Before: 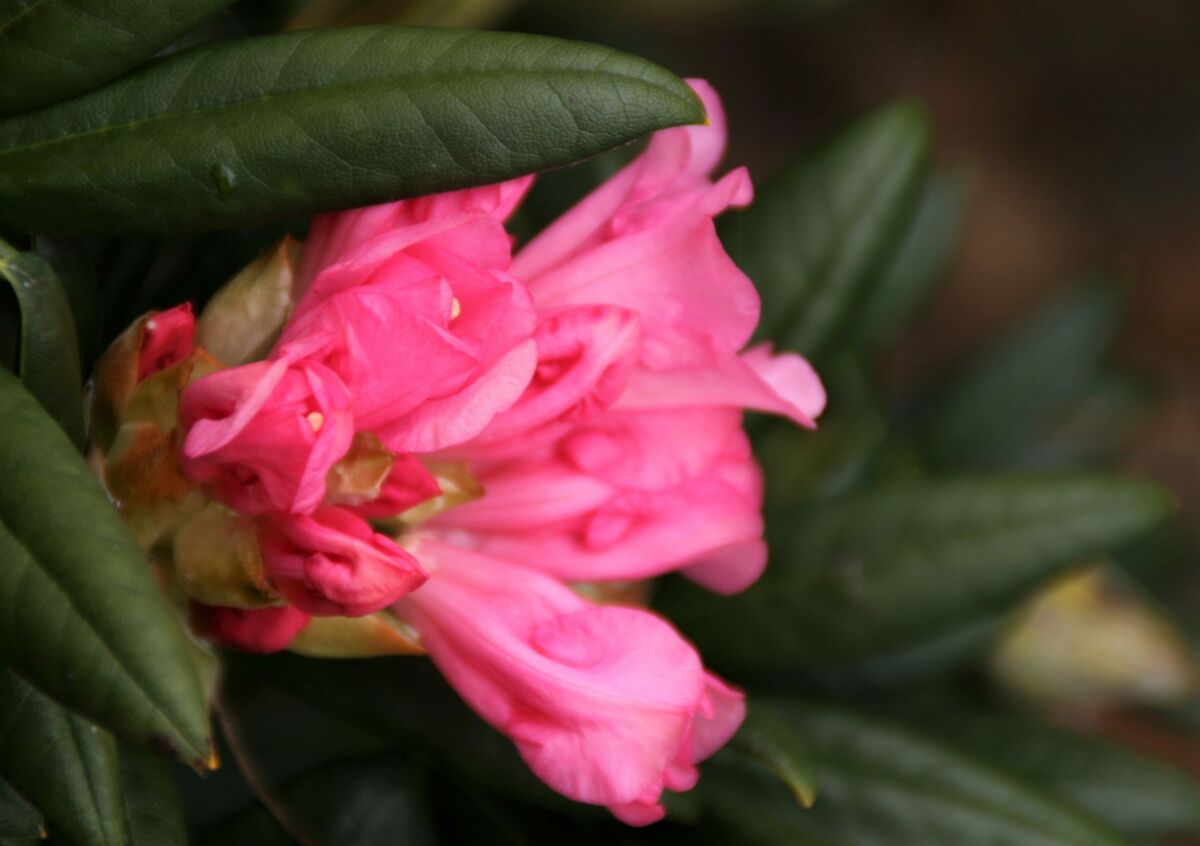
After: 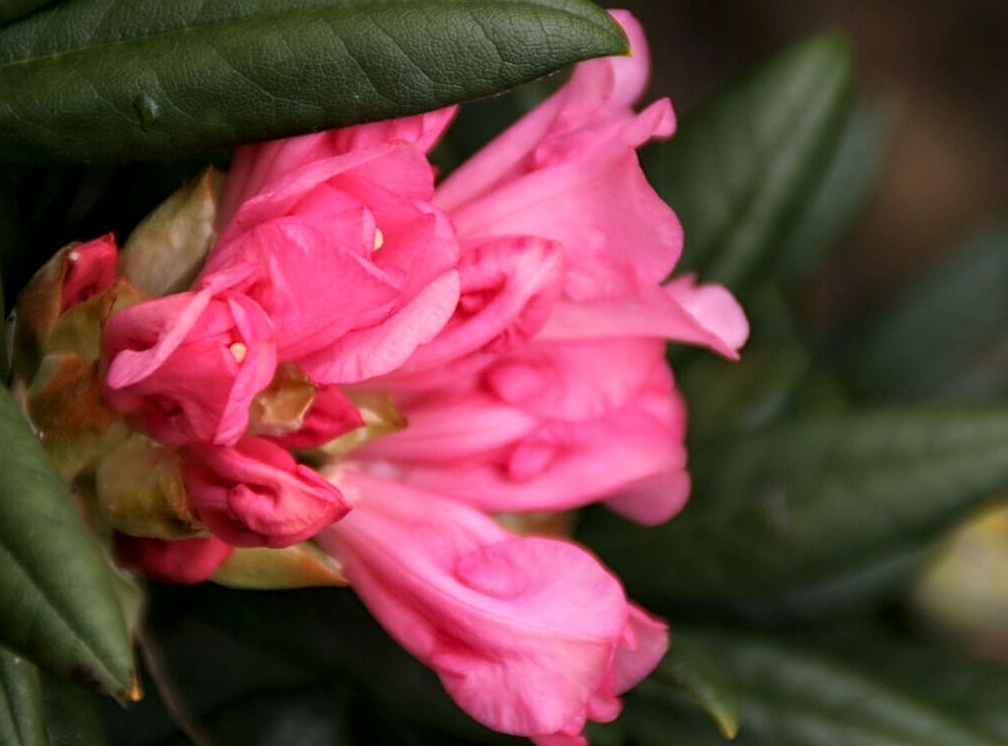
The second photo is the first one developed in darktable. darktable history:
crop: left 6.446%, top 8.188%, right 9.538%, bottom 3.548%
sharpen: on, module defaults
local contrast: on, module defaults
